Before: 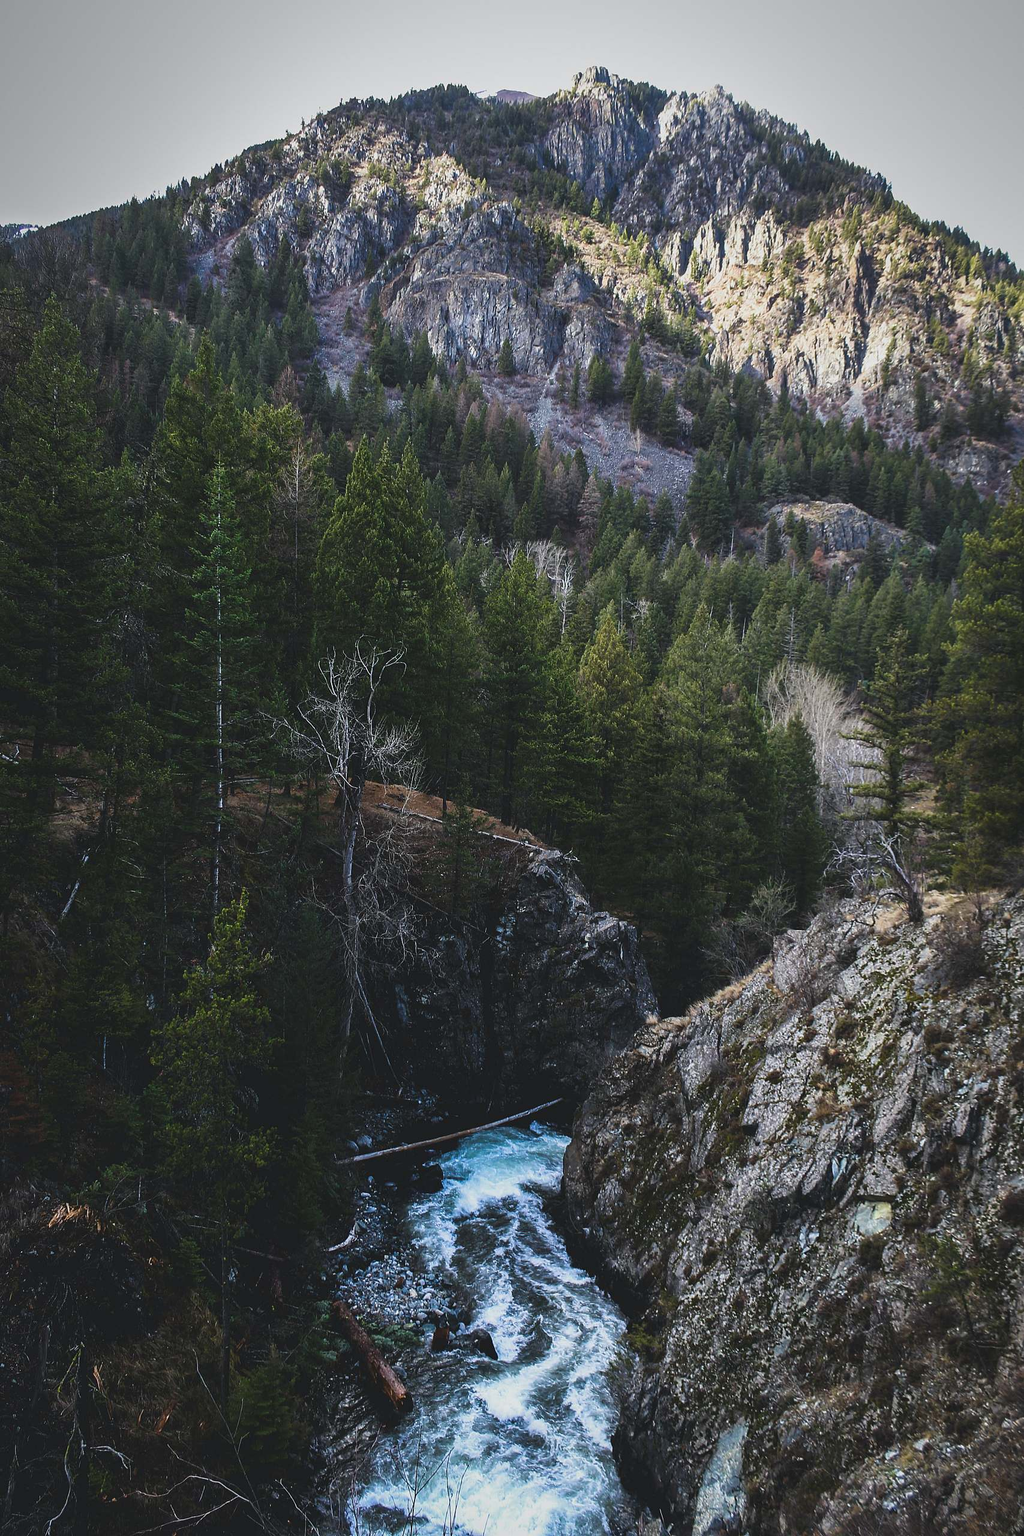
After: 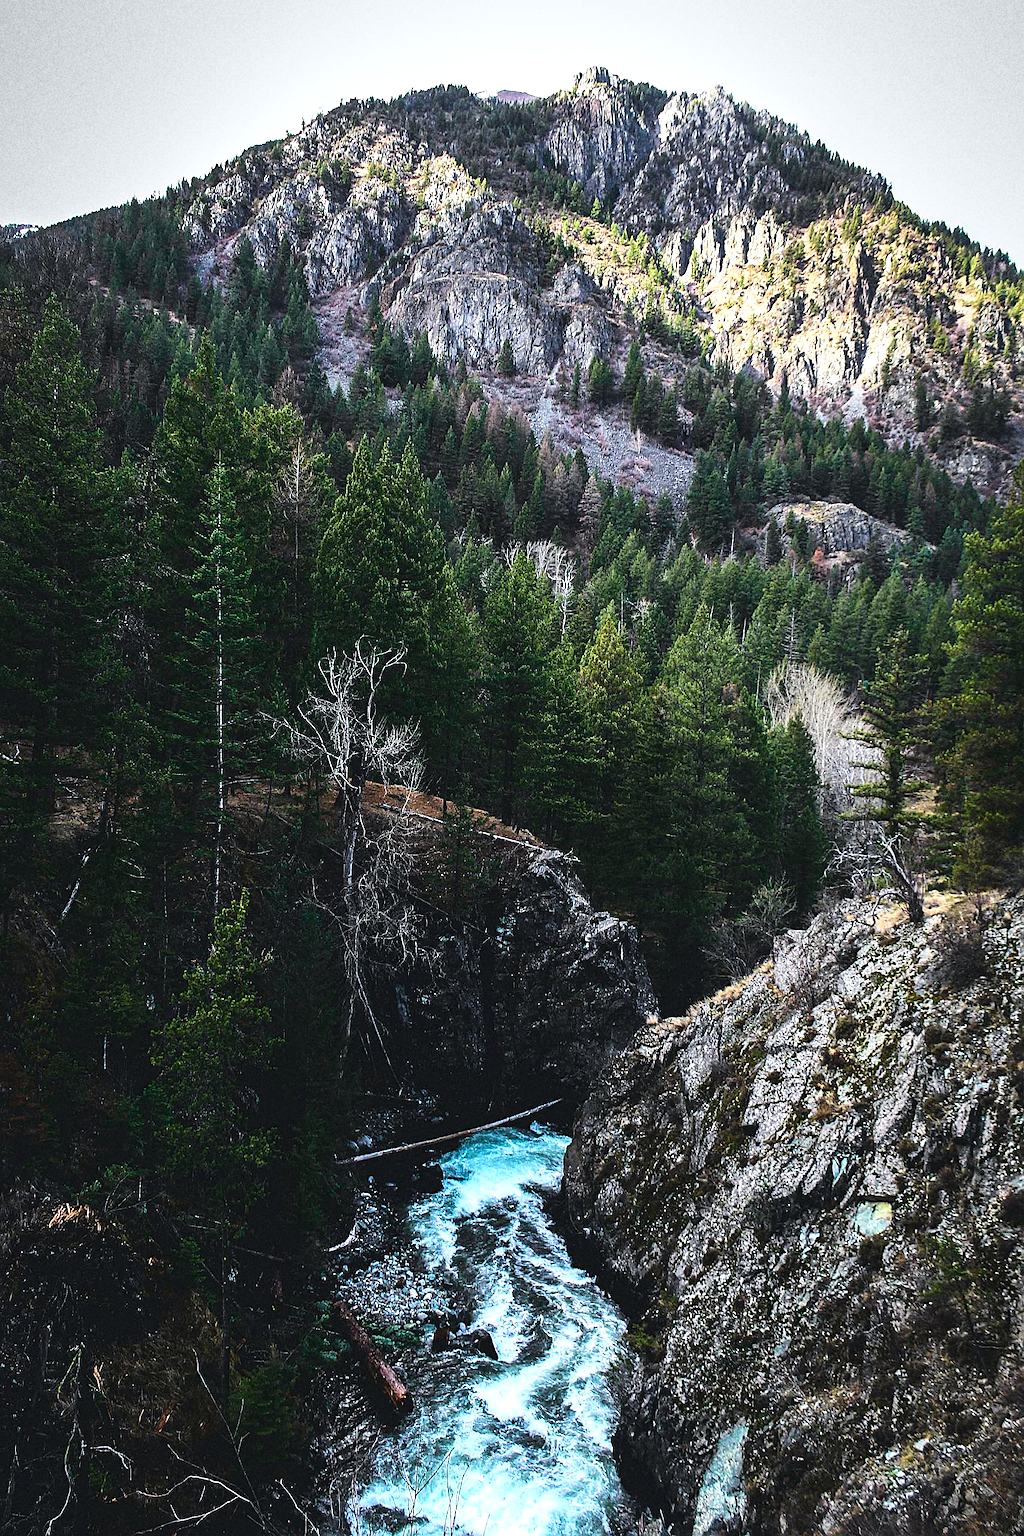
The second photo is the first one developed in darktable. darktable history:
base curve: curves: ch0 [(0, 0) (0.297, 0.298) (1, 1)], preserve colors none
sharpen: on, module defaults
tone curve: curves: ch0 [(0, 0) (0.051, 0.047) (0.102, 0.099) (0.228, 0.262) (0.446, 0.527) (0.695, 0.778) (0.908, 0.946) (1, 1)]; ch1 [(0, 0) (0.339, 0.298) (0.402, 0.363) (0.453, 0.413) (0.485, 0.469) (0.494, 0.493) (0.504, 0.501) (0.525, 0.533) (0.563, 0.591) (0.597, 0.631) (1, 1)]; ch2 [(0, 0) (0.48, 0.48) (0.504, 0.5) (0.539, 0.554) (0.59, 0.628) (0.642, 0.682) (0.824, 0.815) (1, 1)], color space Lab, independent channels, preserve colors none
tone equalizer: -8 EV -0.75 EV, -7 EV -0.7 EV, -6 EV -0.6 EV, -5 EV -0.4 EV, -3 EV 0.4 EV, -2 EV 0.6 EV, -1 EV 0.7 EV, +0 EV 0.75 EV, edges refinement/feathering 500, mask exposure compensation -1.57 EV, preserve details no
grain: coarseness 10.62 ISO, strength 55.56%
